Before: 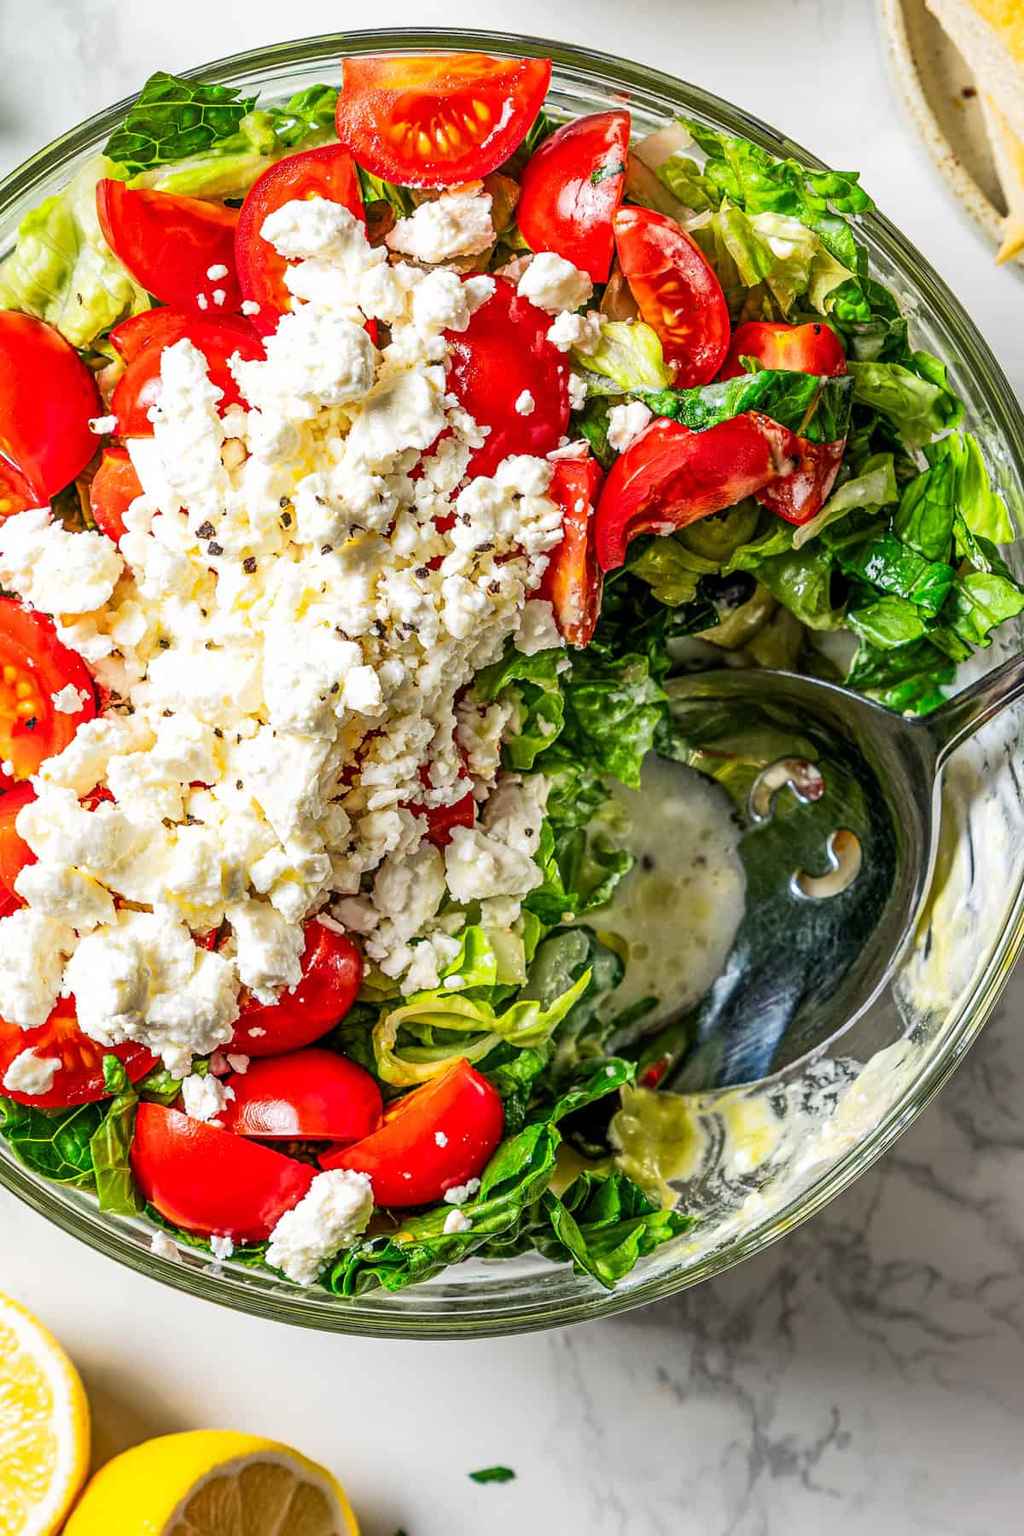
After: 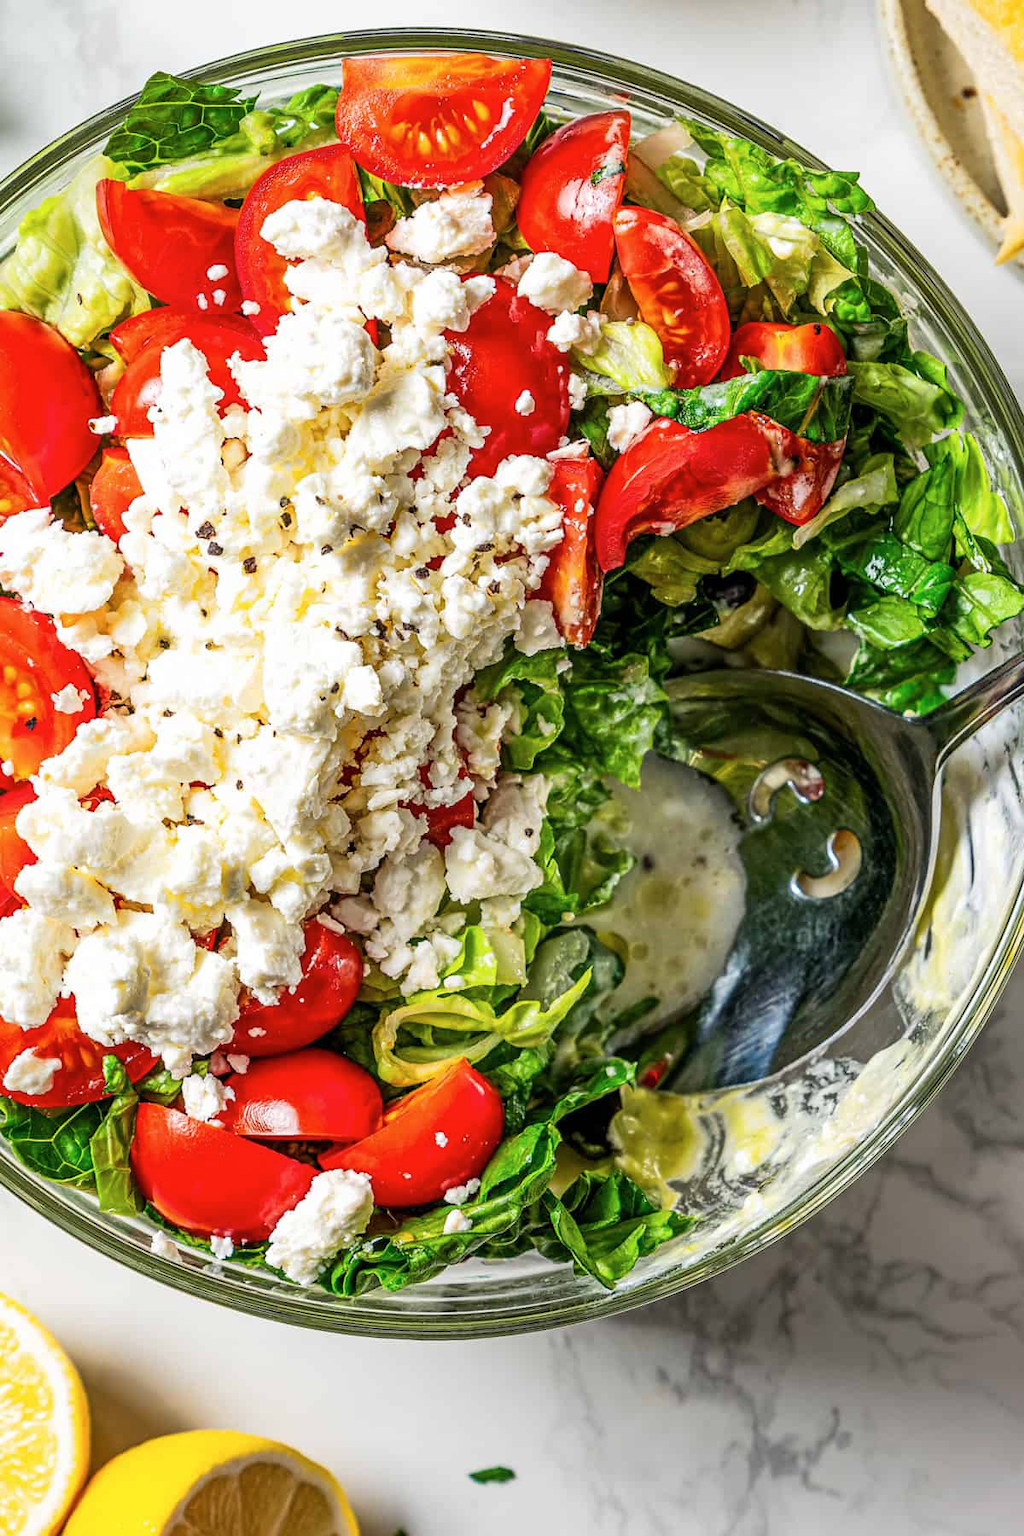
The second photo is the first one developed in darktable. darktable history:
contrast brightness saturation: contrast 0.012, saturation -0.049
